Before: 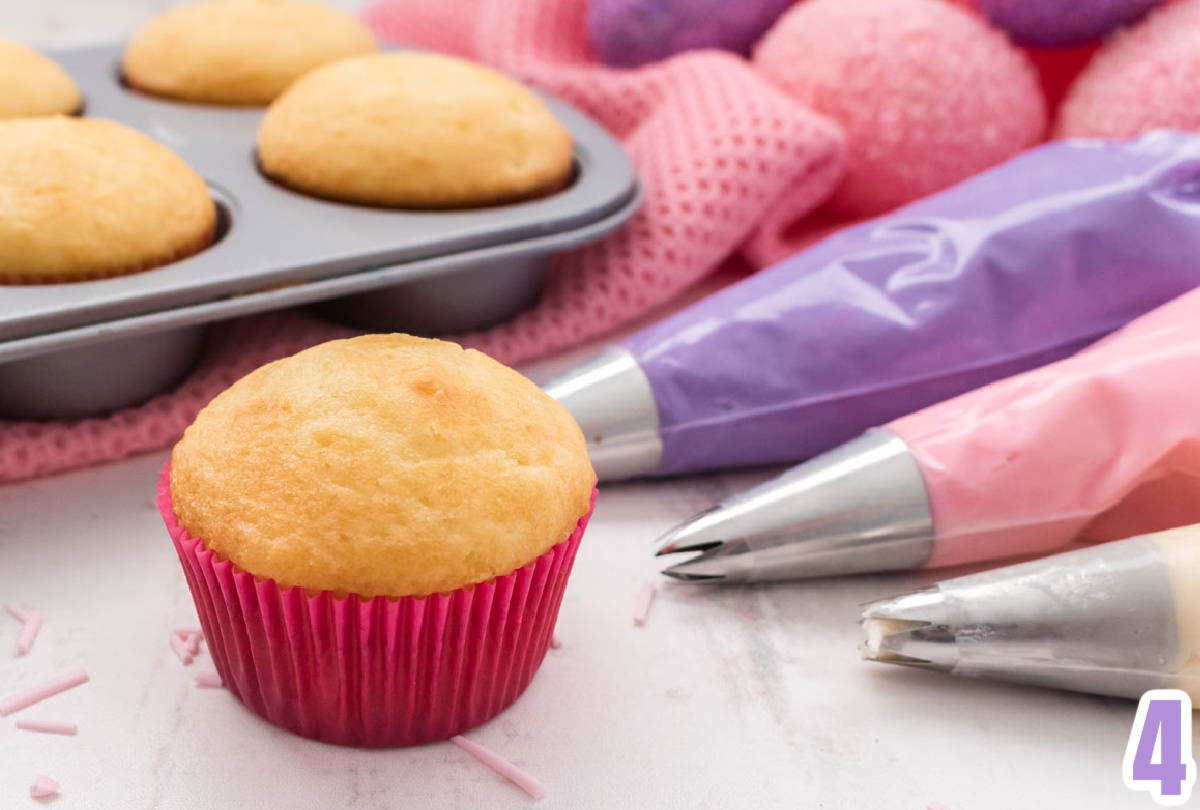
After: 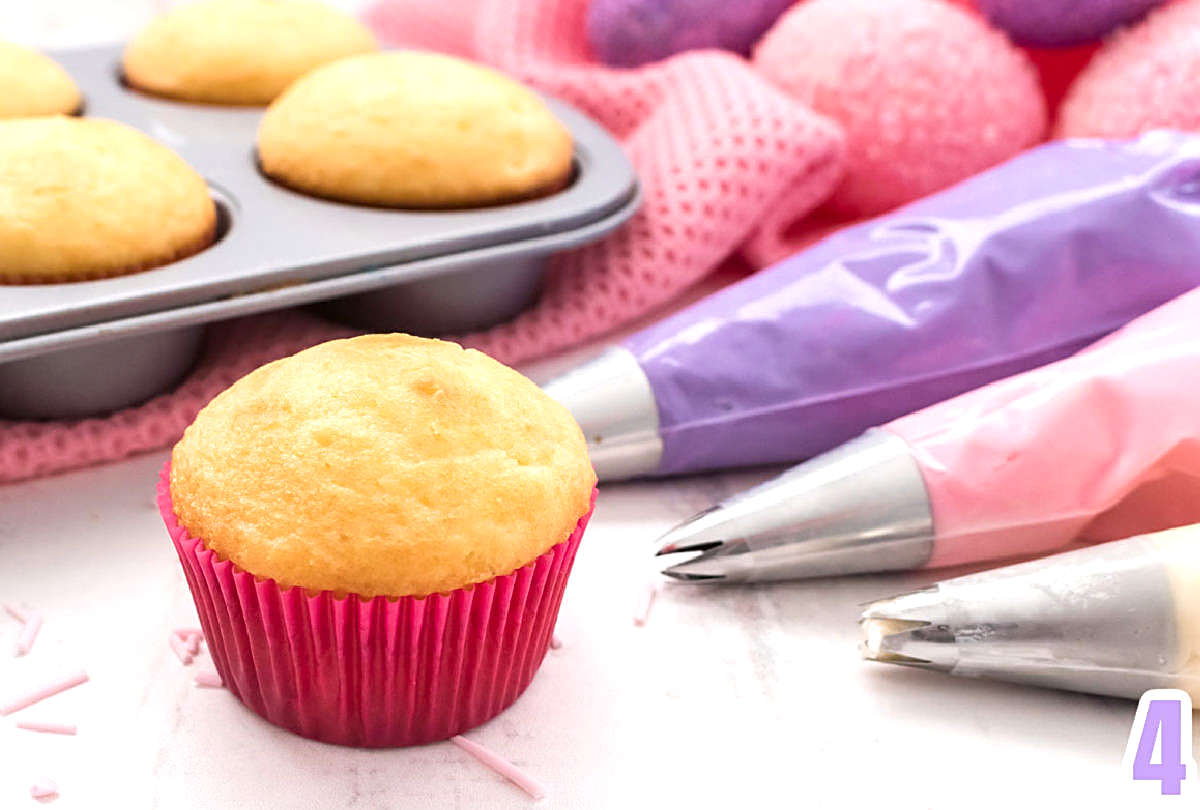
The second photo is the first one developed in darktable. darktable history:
exposure: black level correction 0.001, exposure 0.5 EV, compensate highlight preservation false
sharpen: on, module defaults
